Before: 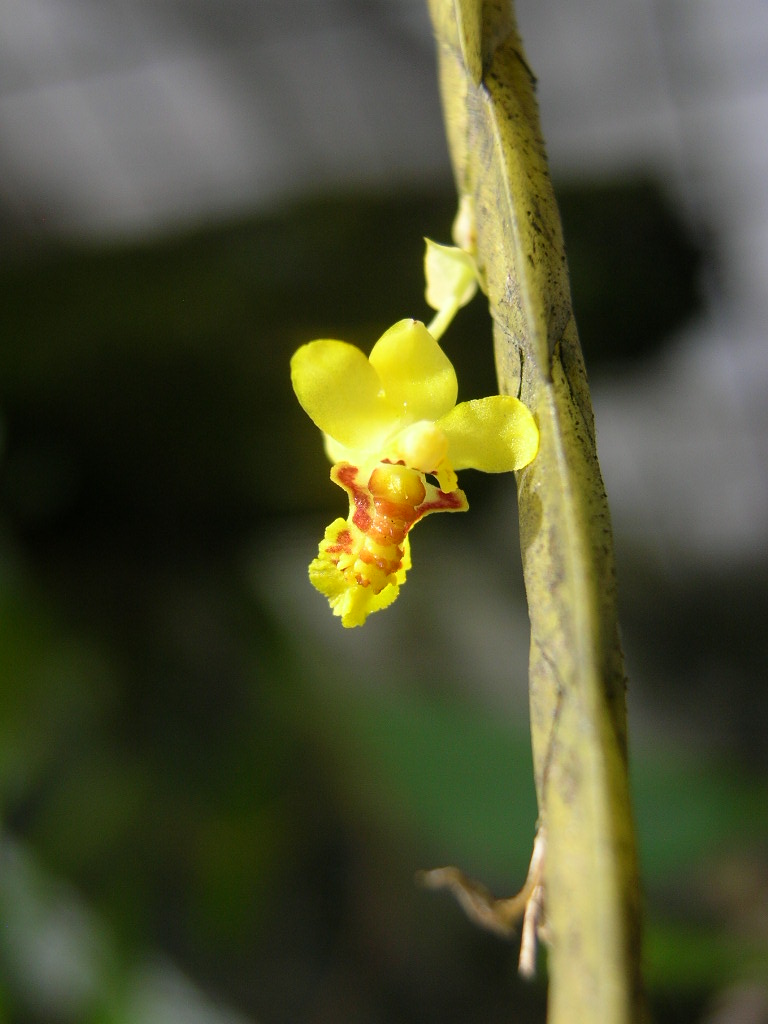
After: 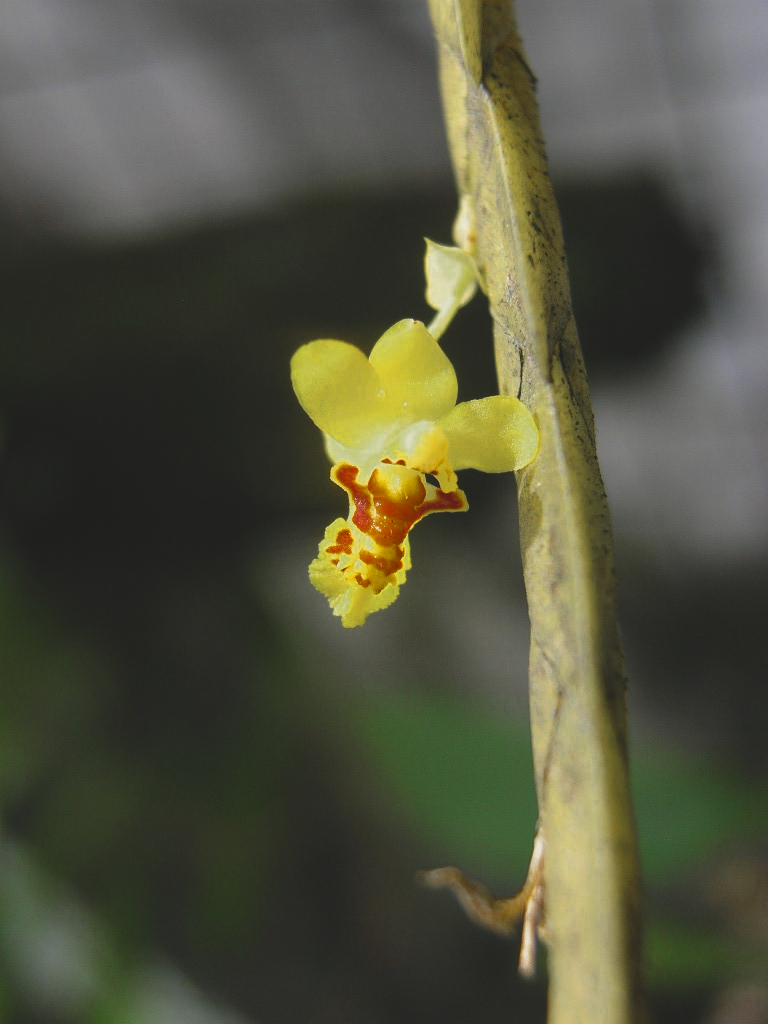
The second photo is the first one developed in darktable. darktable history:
color zones: curves: ch0 [(0.11, 0.396) (0.195, 0.36) (0.25, 0.5) (0.303, 0.412) (0.357, 0.544) (0.75, 0.5) (0.967, 0.328)]; ch1 [(0, 0.468) (0.112, 0.512) (0.202, 0.6) (0.25, 0.5) (0.307, 0.352) (0.357, 0.544) (0.75, 0.5) (0.963, 0.524)]
exposure: black level correction -0.014, exposure -0.191 EV, compensate exposure bias true, compensate highlight preservation false
